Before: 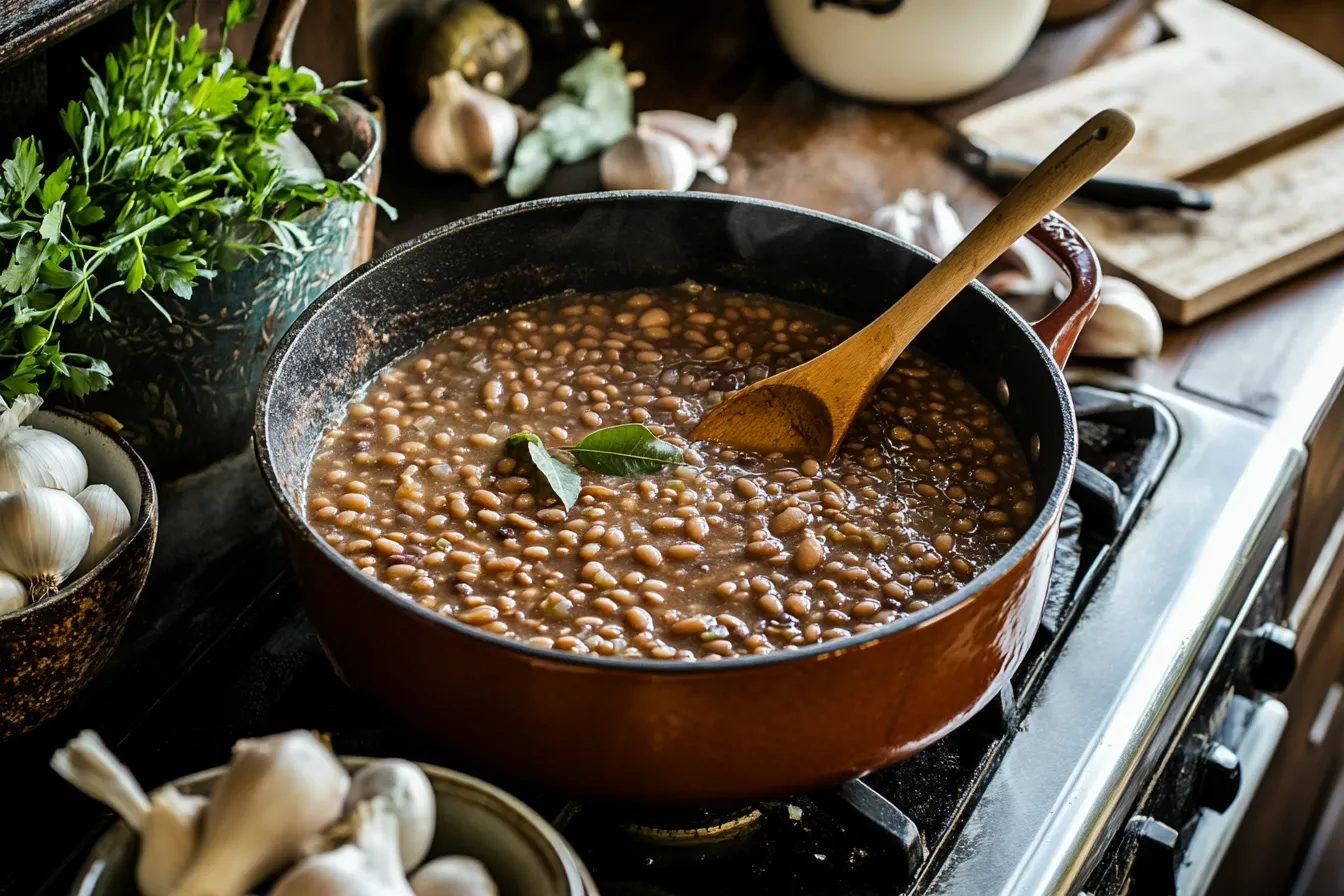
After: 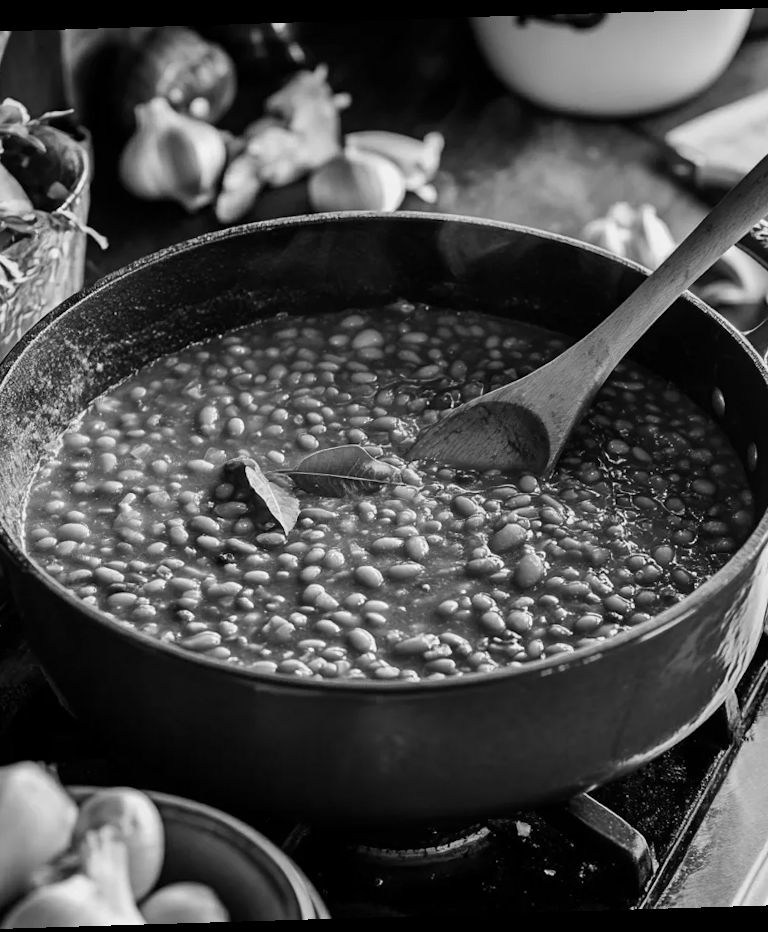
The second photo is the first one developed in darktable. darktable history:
crop: left 21.674%, right 22.086%
monochrome: a 30.25, b 92.03
rotate and perspective: rotation -1.75°, automatic cropping off
